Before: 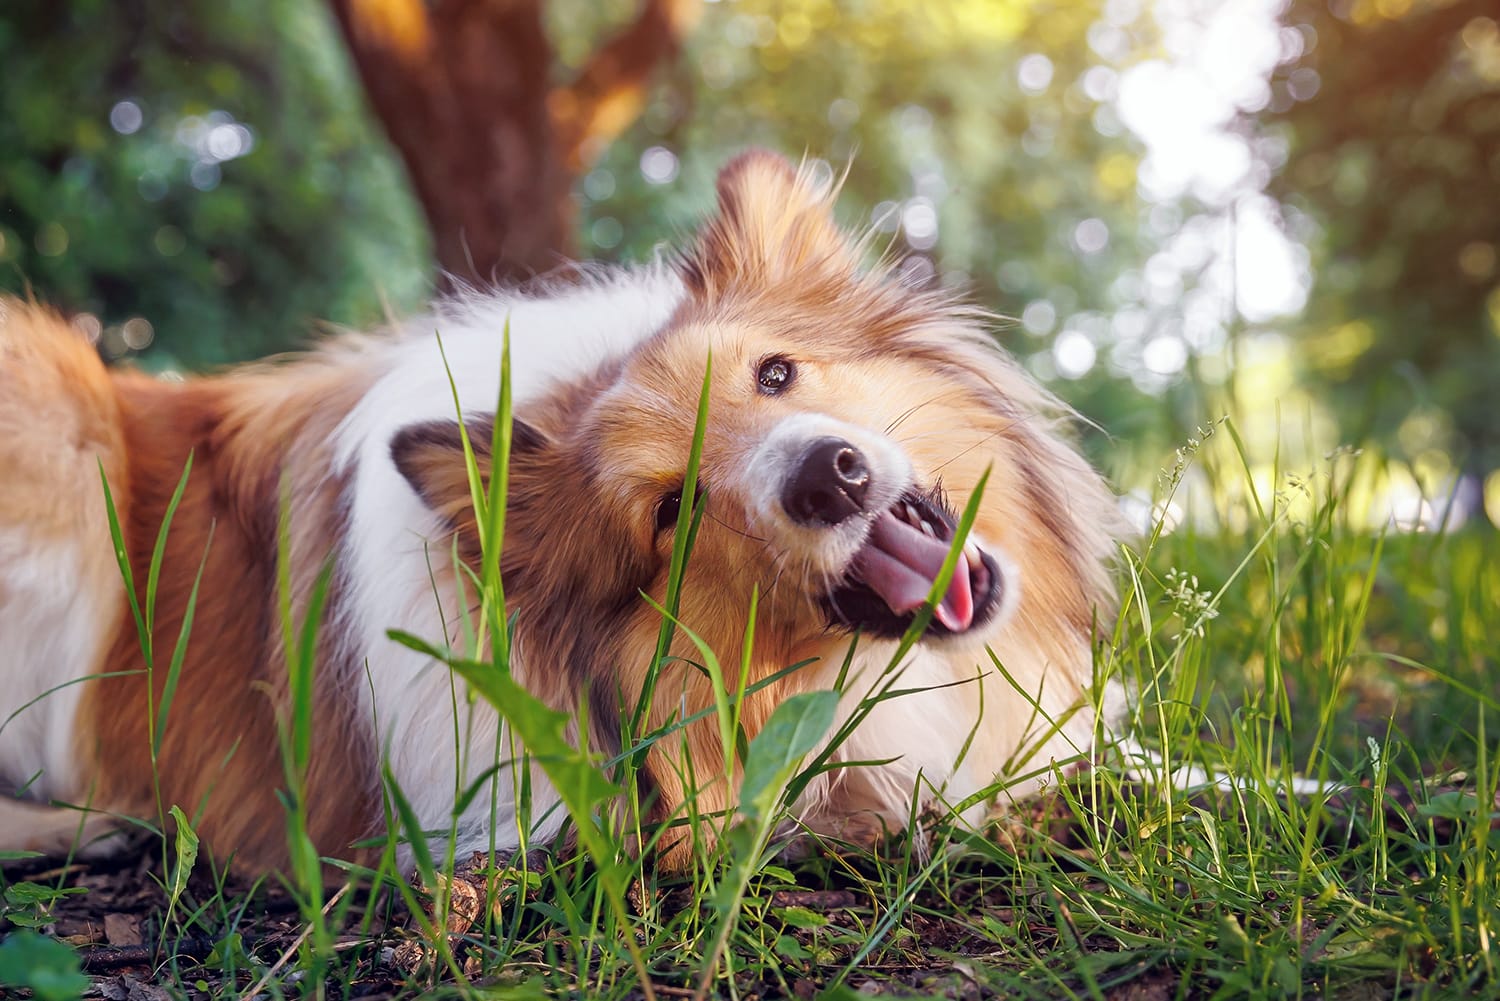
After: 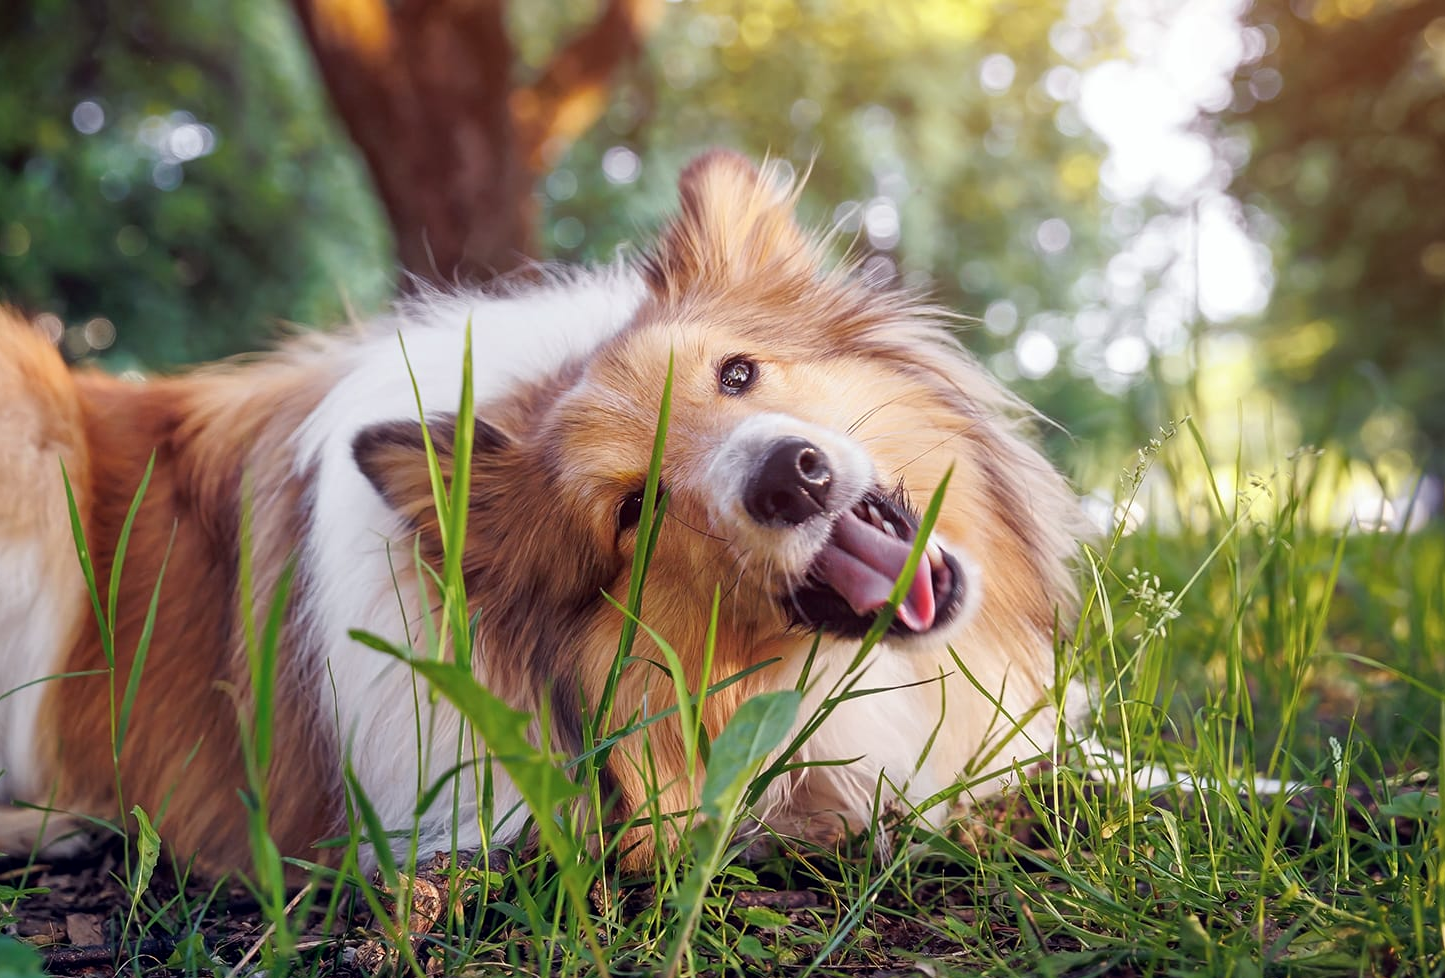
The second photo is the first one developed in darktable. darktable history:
contrast brightness saturation: saturation -0.05
crop and rotate: left 2.536%, right 1.107%, bottom 2.246%
exposure: black level correction 0.001, compensate highlight preservation false
